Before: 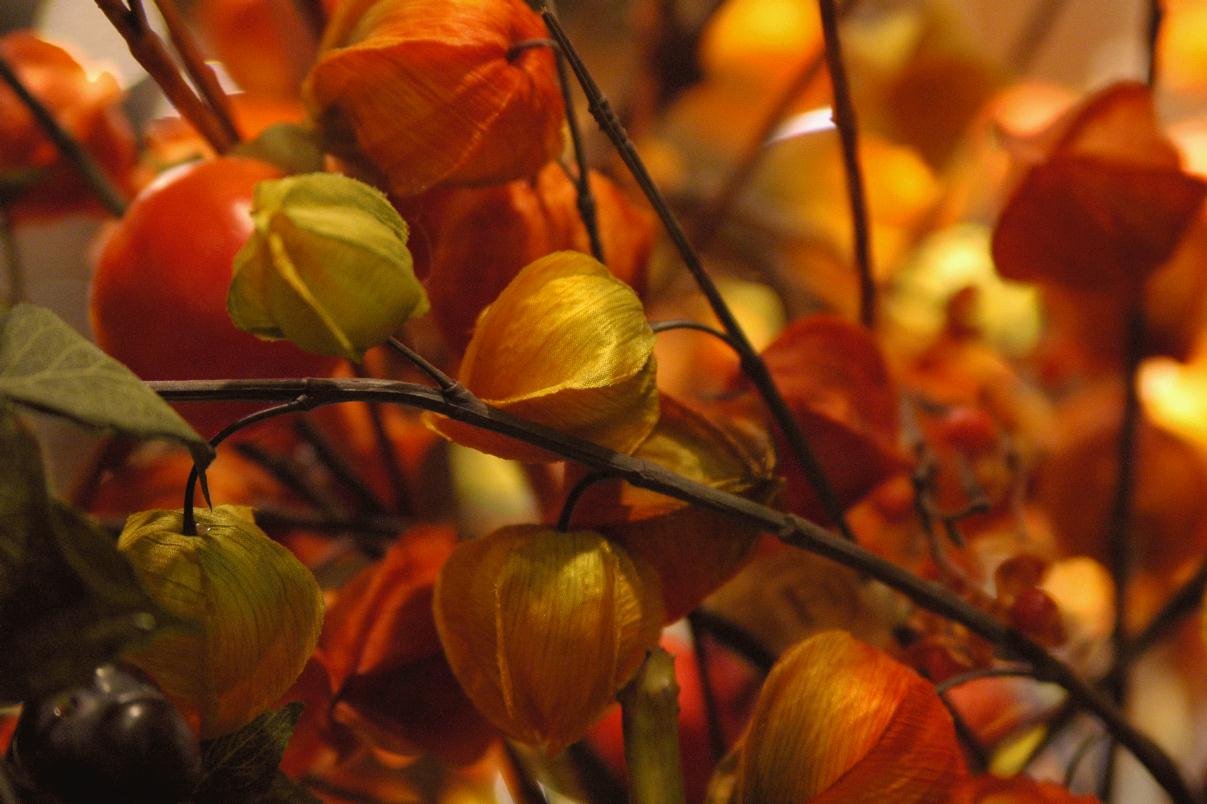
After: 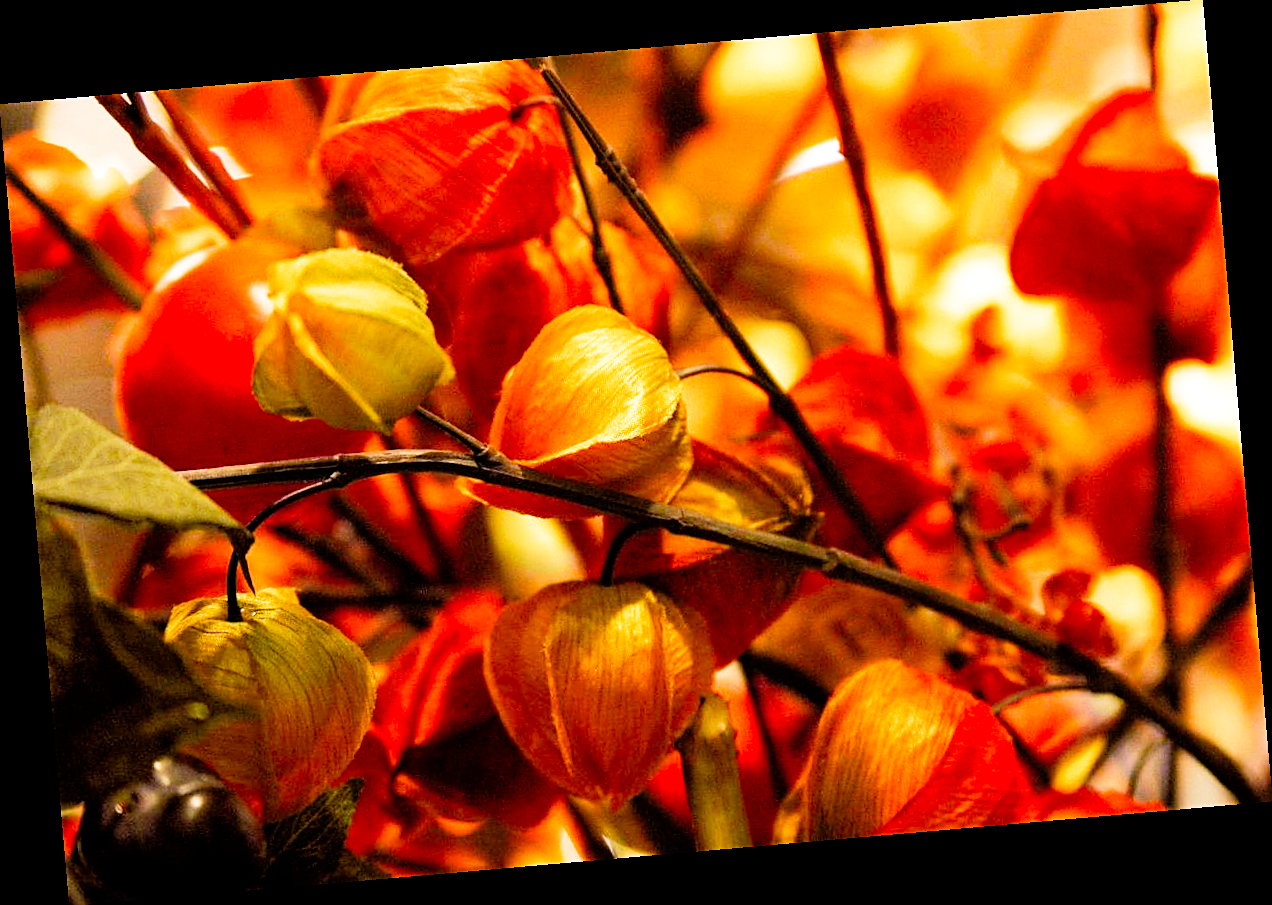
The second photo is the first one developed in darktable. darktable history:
sharpen: on, module defaults
exposure: black level correction 0.001, exposure 0.5 EV, compensate exposure bias true, compensate highlight preservation false
rotate and perspective: rotation -4.98°, automatic cropping off
tone curve: curves: ch0 [(0, 0) (0.004, 0.001) (0.133, 0.16) (0.325, 0.399) (0.475, 0.588) (0.832, 0.903) (1, 1)], color space Lab, linked channels, preserve colors none
filmic rgb: middle gray luminance 12.74%, black relative exposure -10.13 EV, white relative exposure 3.47 EV, threshold 6 EV, target black luminance 0%, hardness 5.74, latitude 44.69%, contrast 1.221, highlights saturation mix 5%, shadows ↔ highlights balance 26.78%, add noise in highlights 0, preserve chrominance no, color science v3 (2019), use custom middle-gray values true, iterations of high-quality reconstruction 0, contrast in highlights soft, enable highlight reconstruction true
